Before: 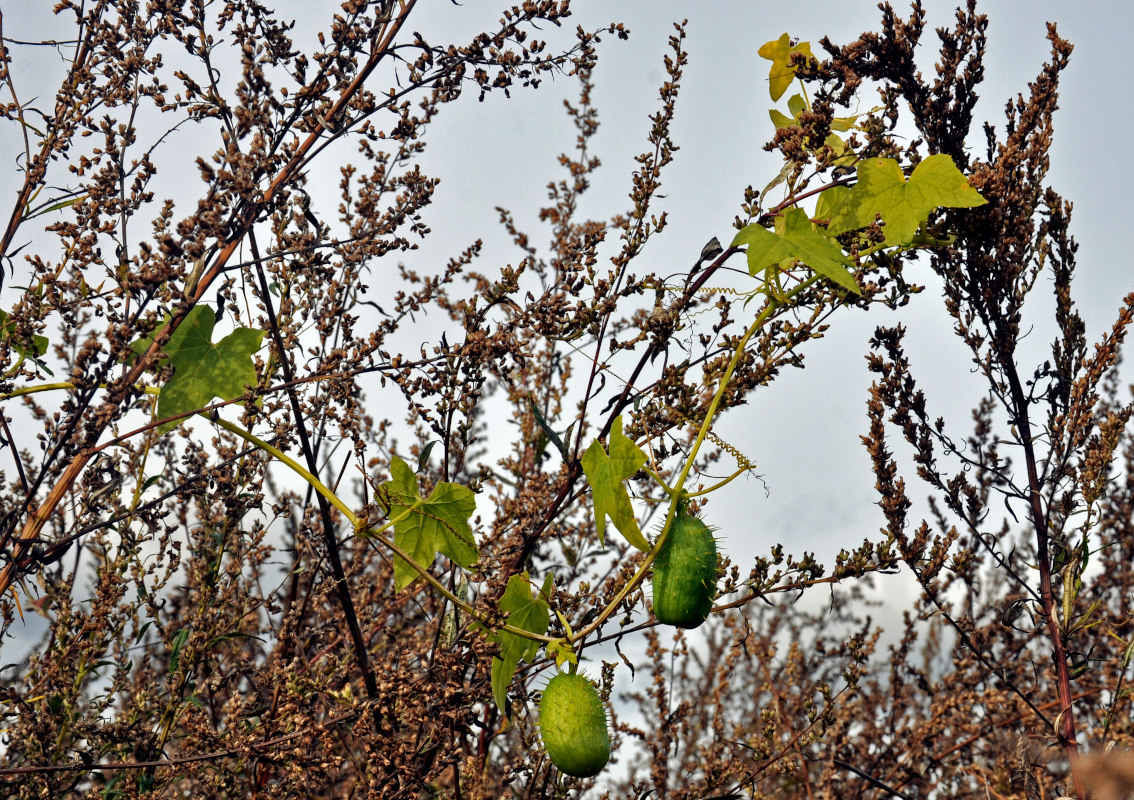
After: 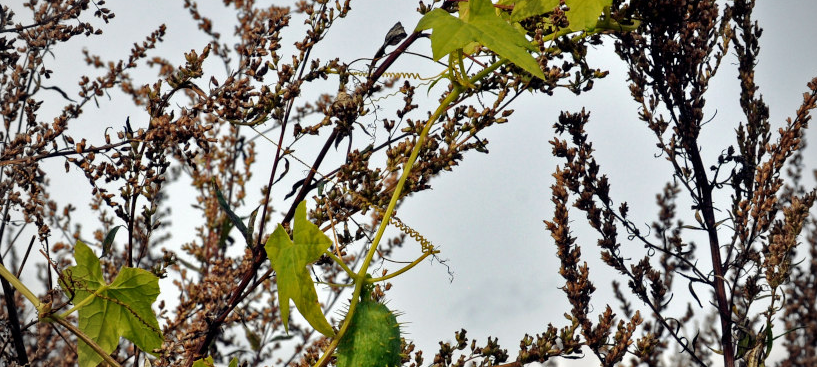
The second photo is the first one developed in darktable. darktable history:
crop and rotate: left 27.938%, top 27.046%, bottom 27.046%
vignetting: on, module defaults
